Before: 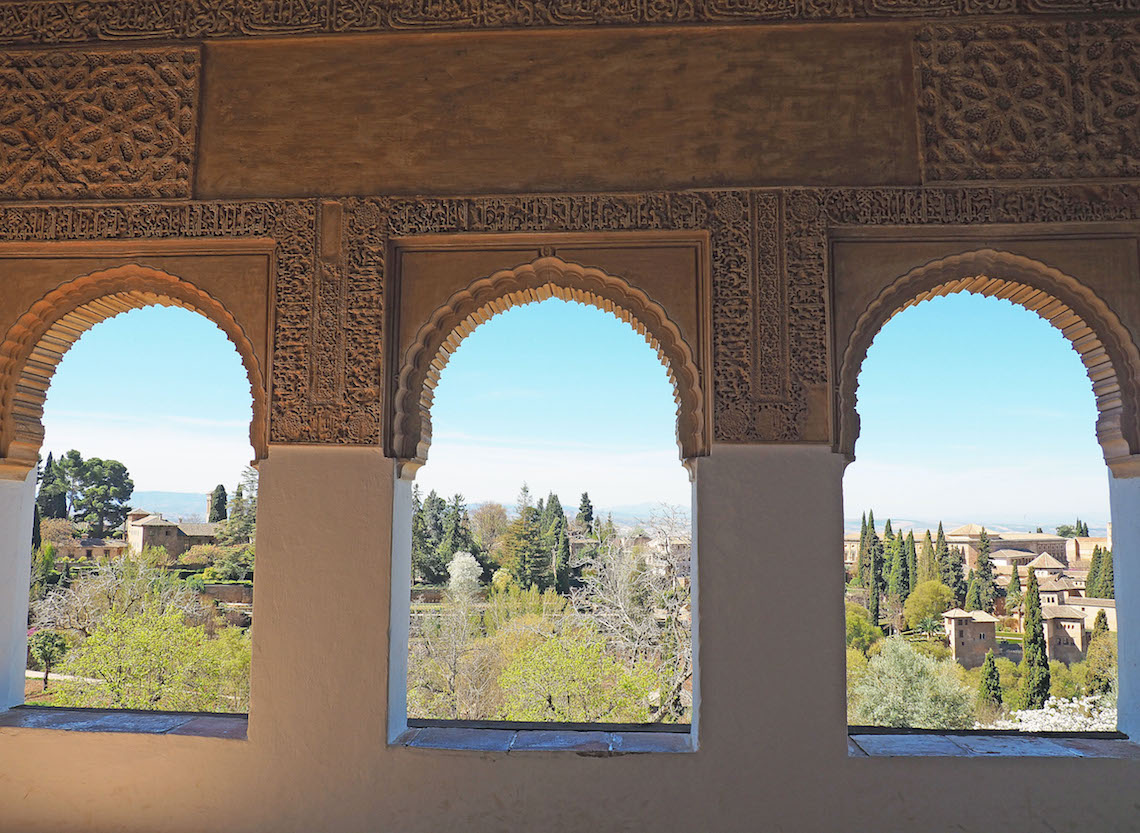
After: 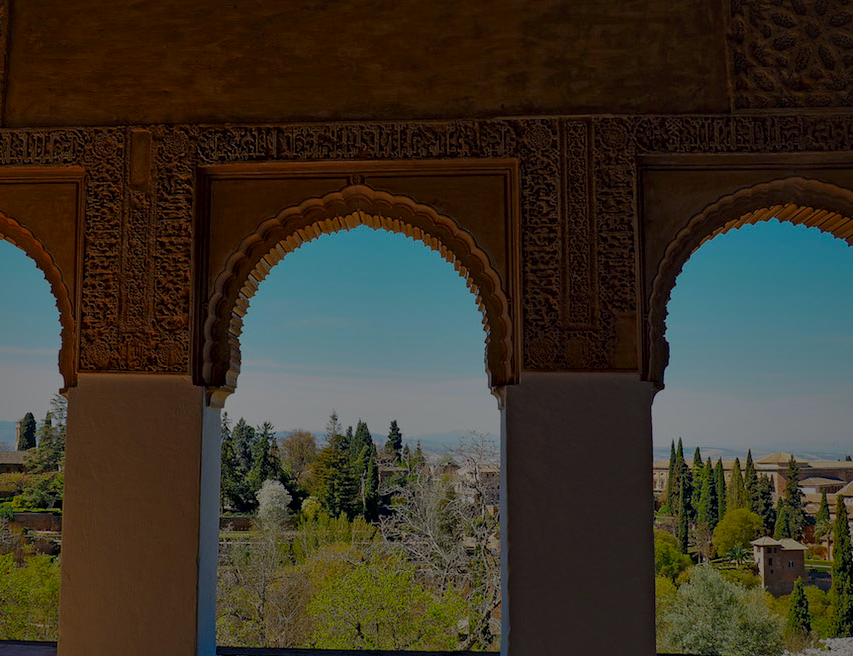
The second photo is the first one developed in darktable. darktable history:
crop: left 16.768%, top 8.653%, right 8.362%, bottom 12.485%
color correction: saturation 1.8
local contrast: mode bilateral grid, contrast 100, coarseness 100, detail 165%, midtone range 0.2
exposure: exposure -2.446 EV, compensate highlight preservation false
